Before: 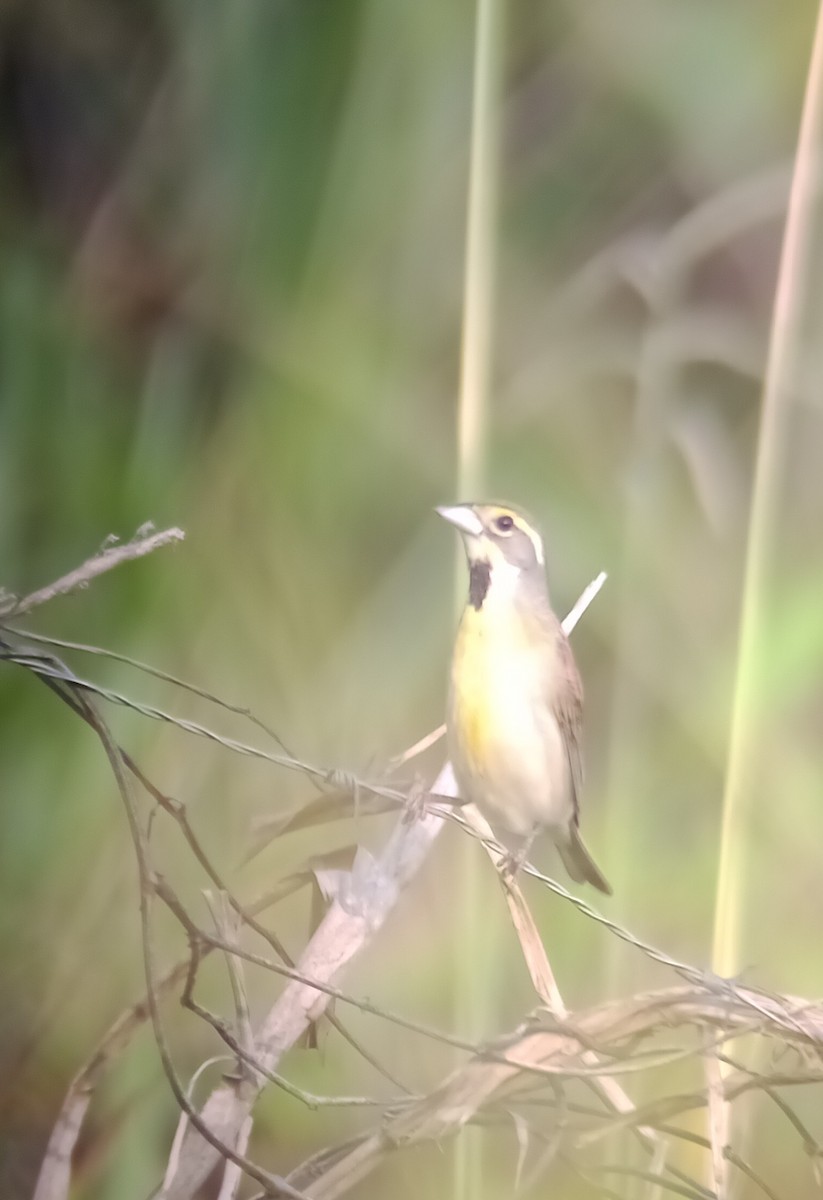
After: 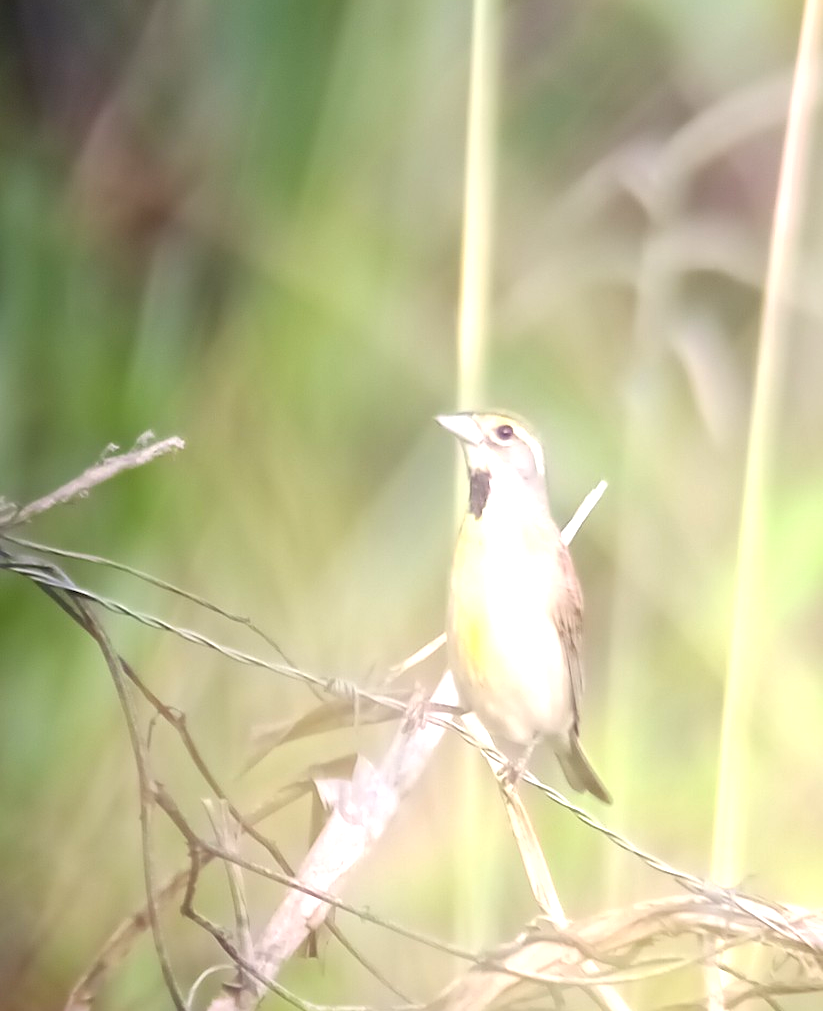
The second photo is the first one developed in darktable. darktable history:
crop: top 7.623%, bottom 8.104%
shadows and highlights: radius 120.19, shadows 21.73, white point adjustment -9.66, highlights -15.26, soften with gaussian
sharpen: amount 0.203
exposure: black level correction 0, exposure 1.023 EV, compensate highlight preservation false
